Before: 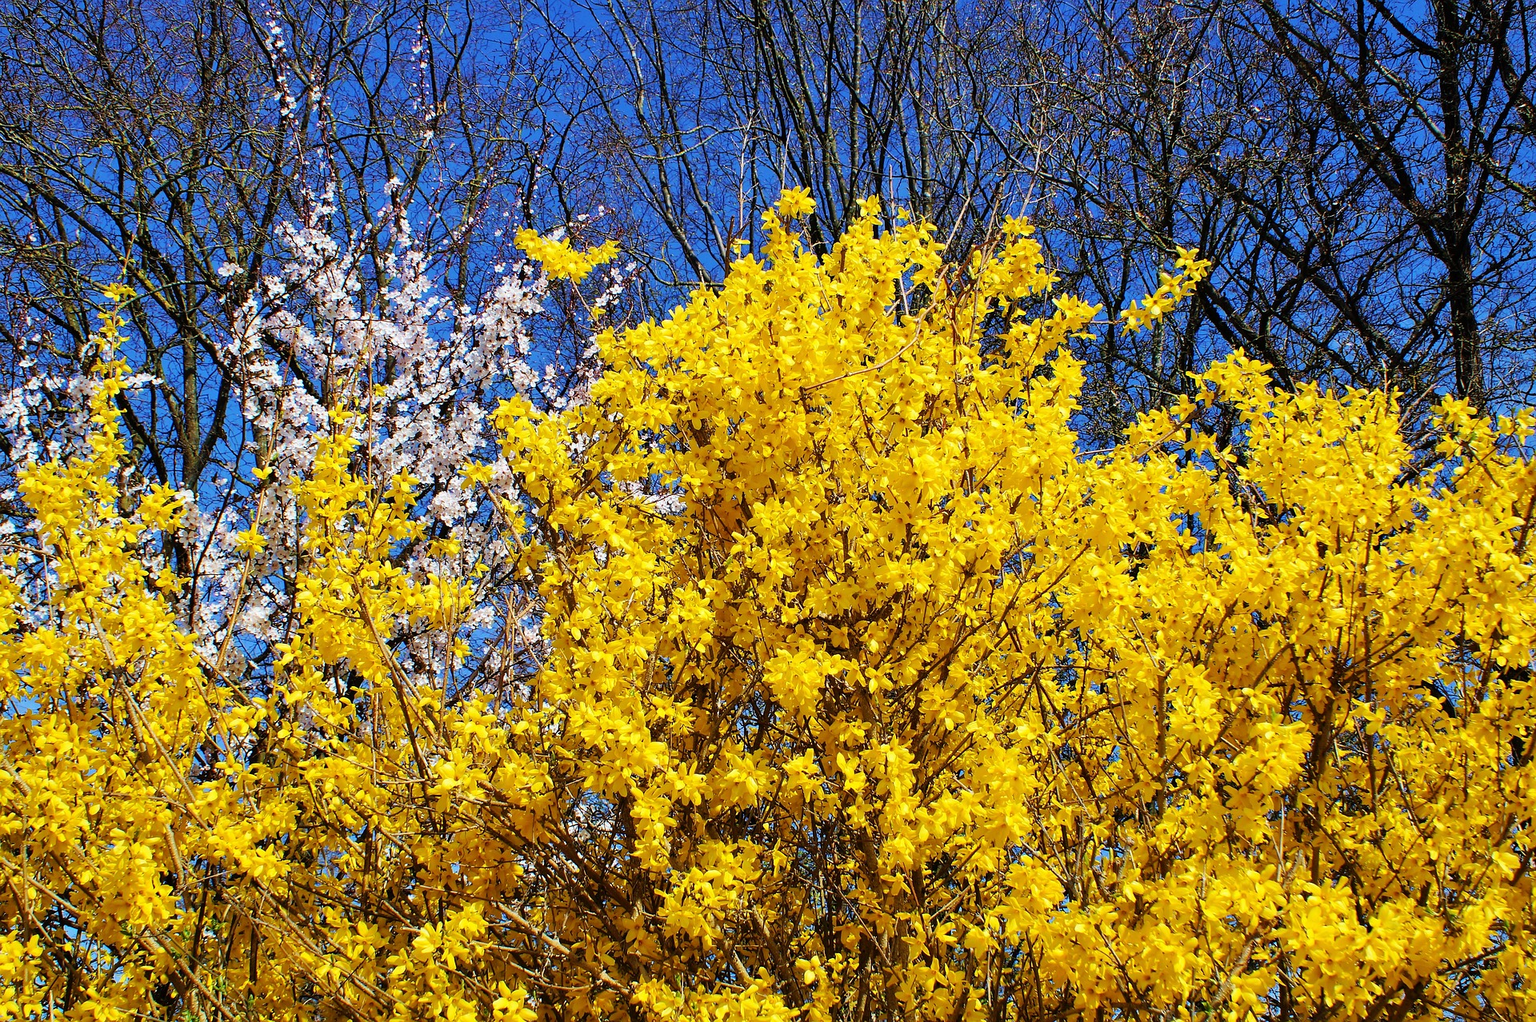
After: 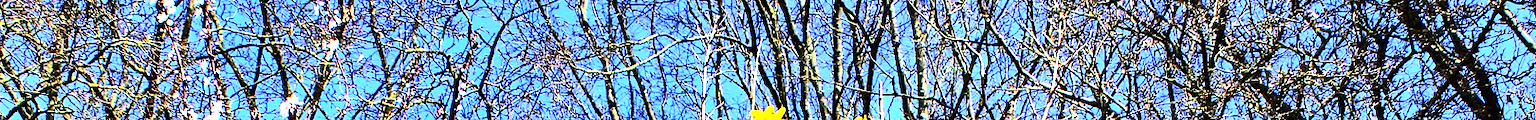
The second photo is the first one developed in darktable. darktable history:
shadows and highlights: shadows 19.13, highlights -83.41, soften with gaussian
exposure: black level correction 0.001, exposure 1.735 EV, compensate highlight preservation false
crop and rotate: left 9.644%, top 9.491%, right 6.021%, bottom 80.509%
contrast brightness saturation: contrast 0.39, brightness 0.1
